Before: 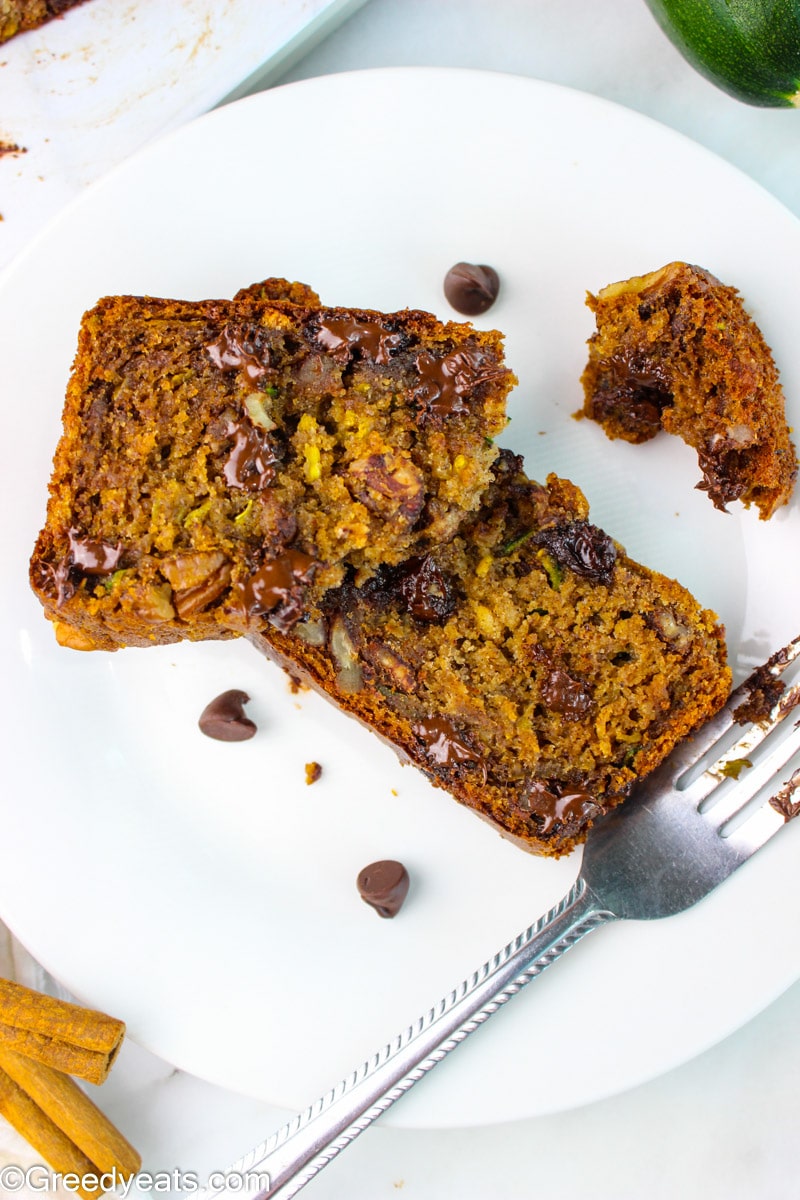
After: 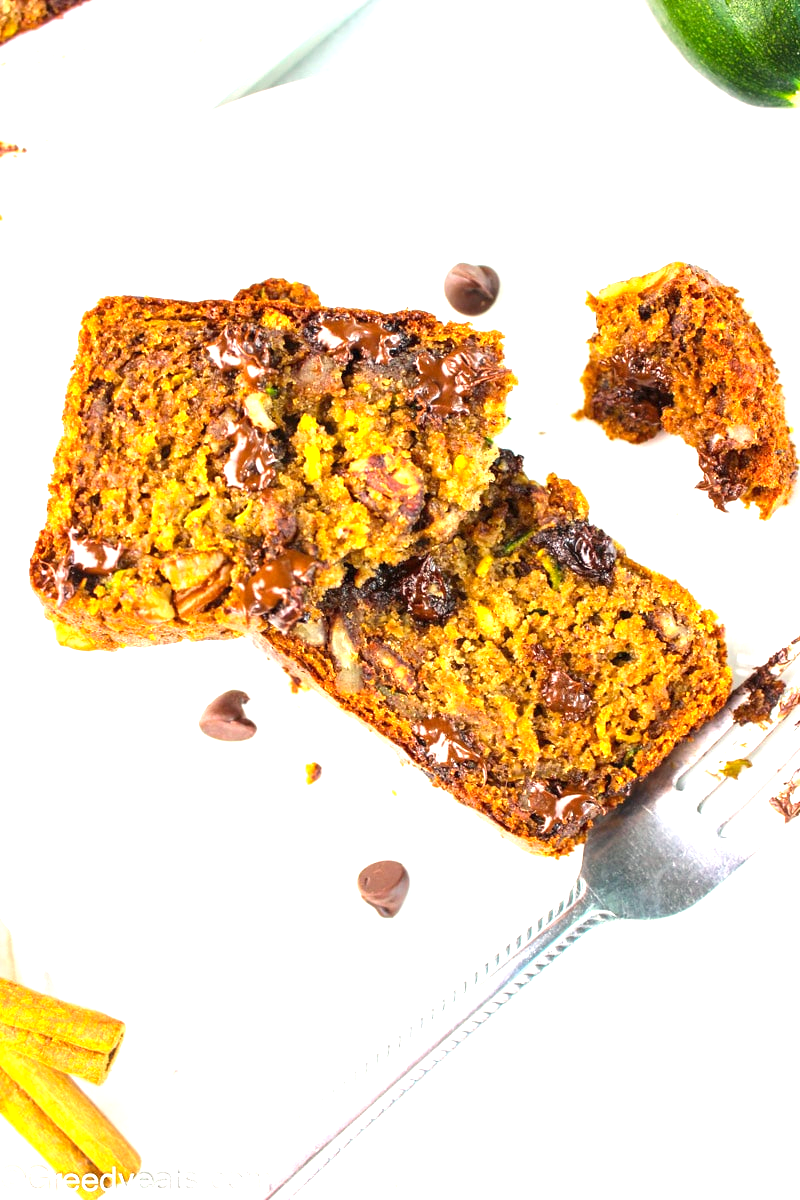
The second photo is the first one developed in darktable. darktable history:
exposure: black level correction 0, exposure 1.45 EV, compensate exposure bias true, compensate highlight preservation false
color calibration: x 0.334, y 0.349, temperature 5426 K
